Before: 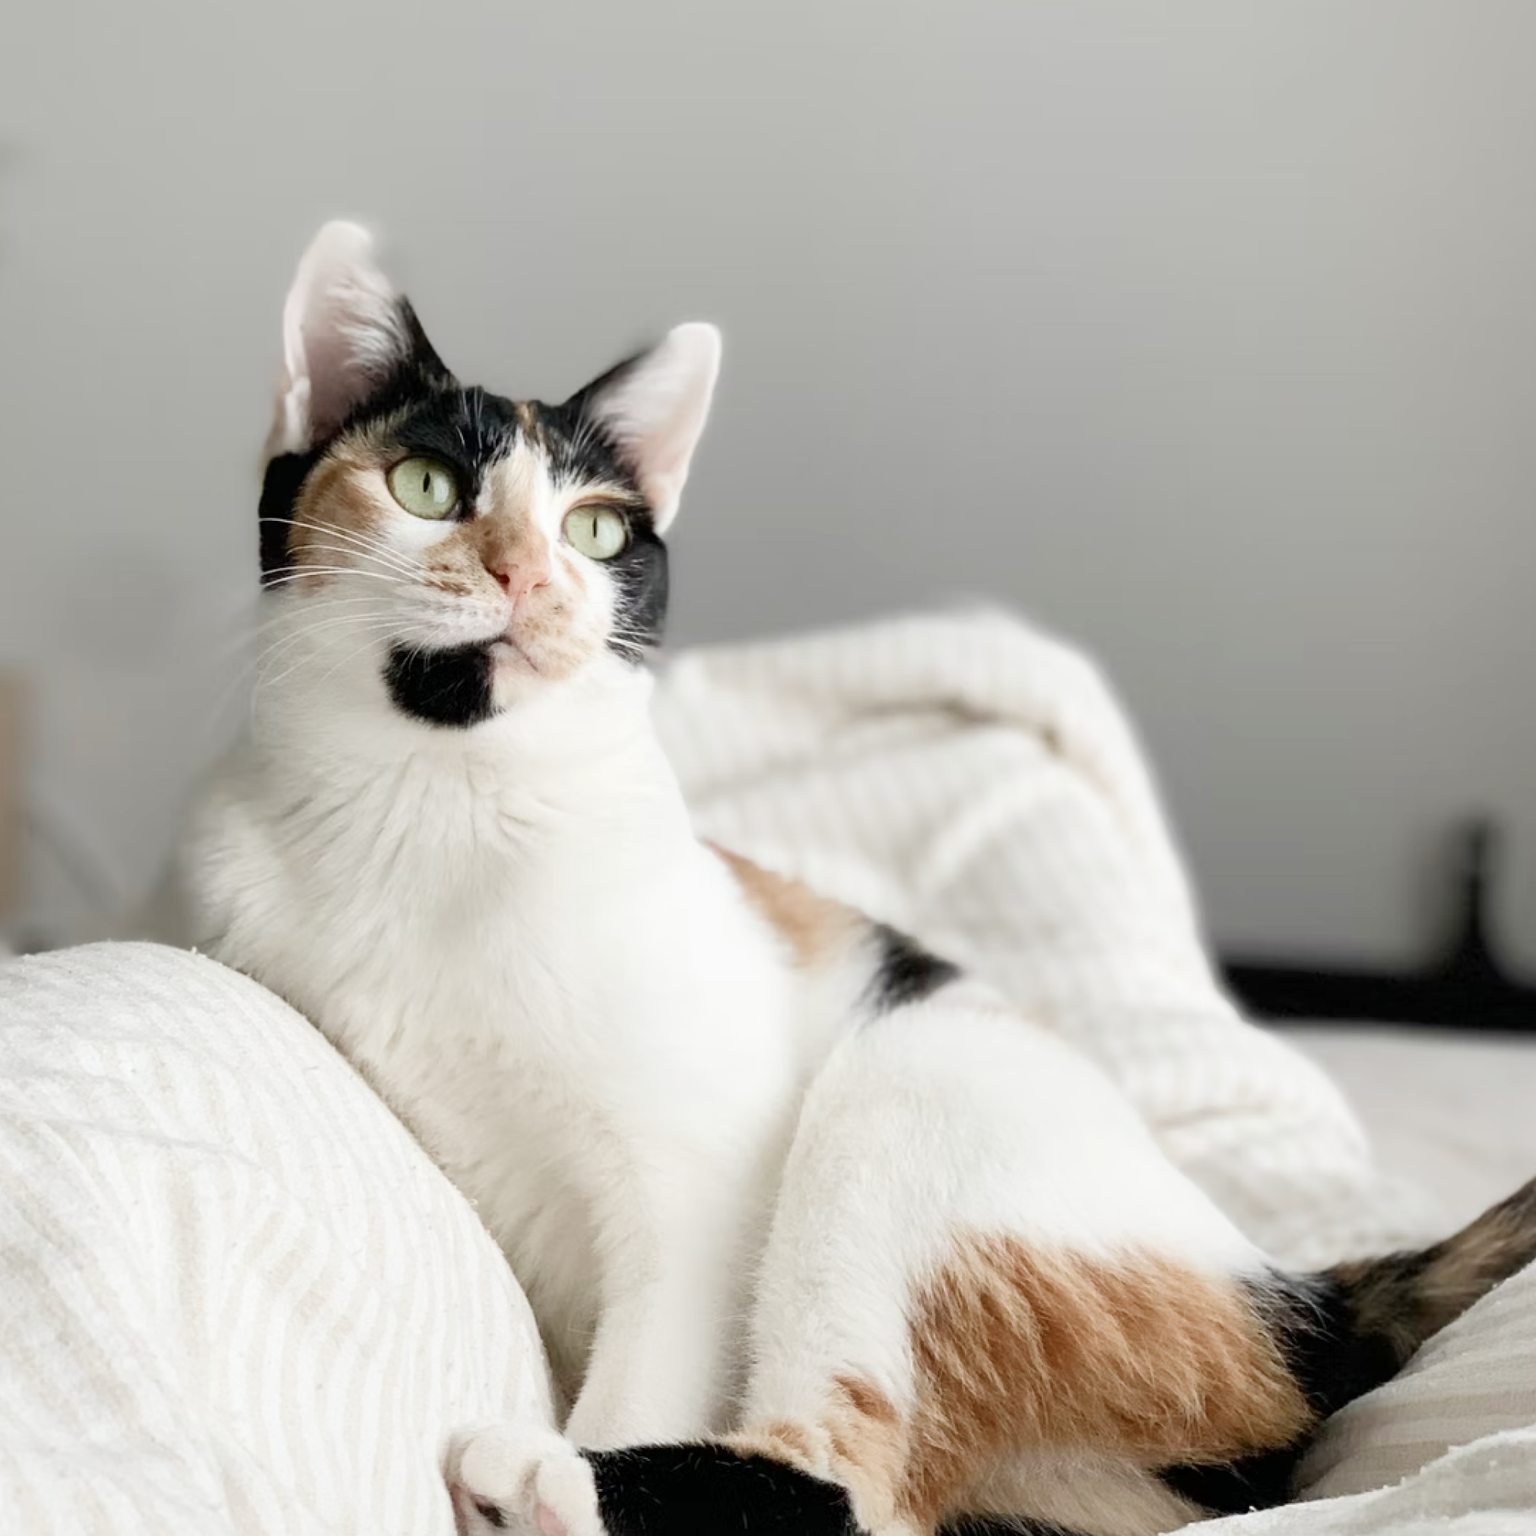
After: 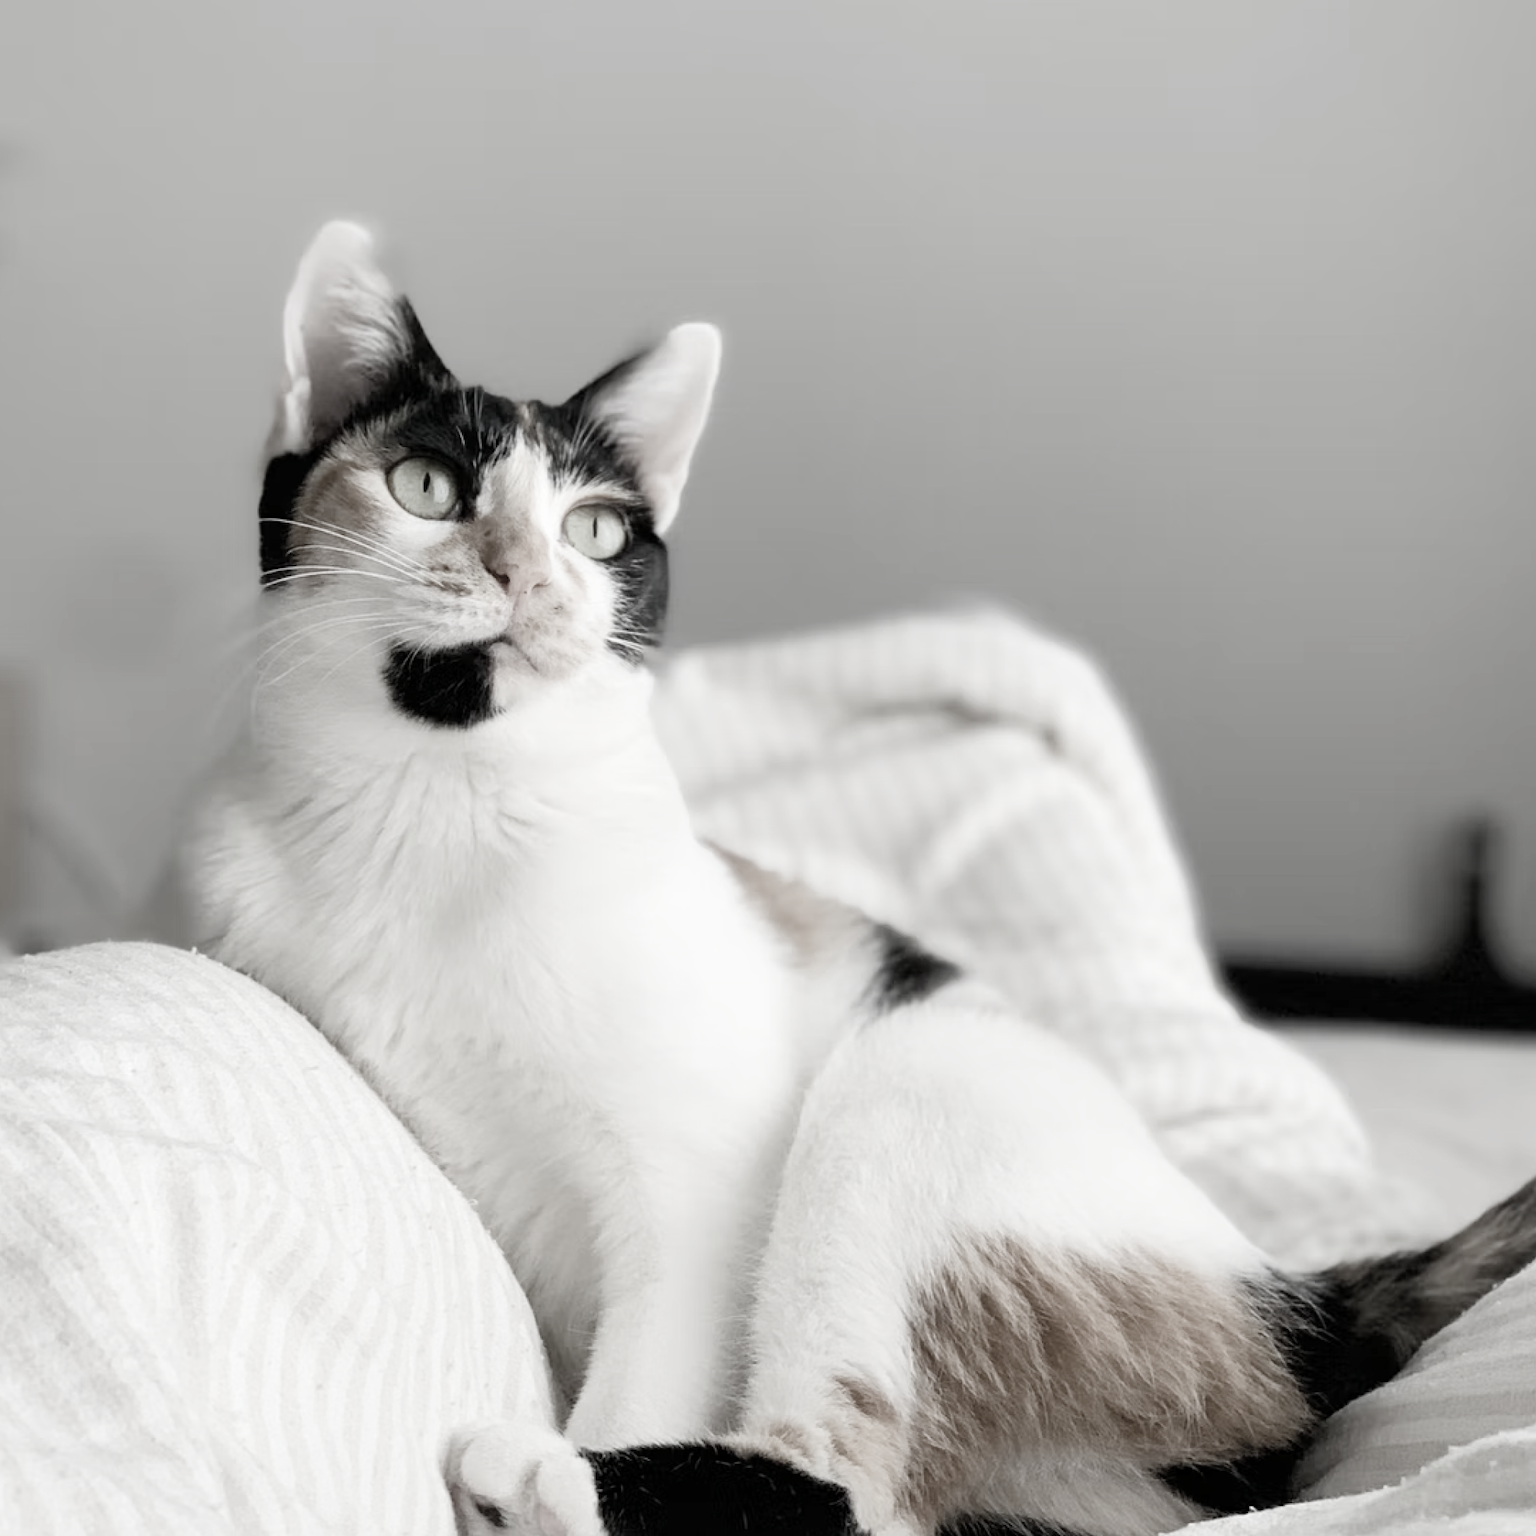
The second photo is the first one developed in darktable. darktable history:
color correction: saturation 0.2
color balance rgb: perceptual saturation grading › global saturation 25%, global vibrance 10%
